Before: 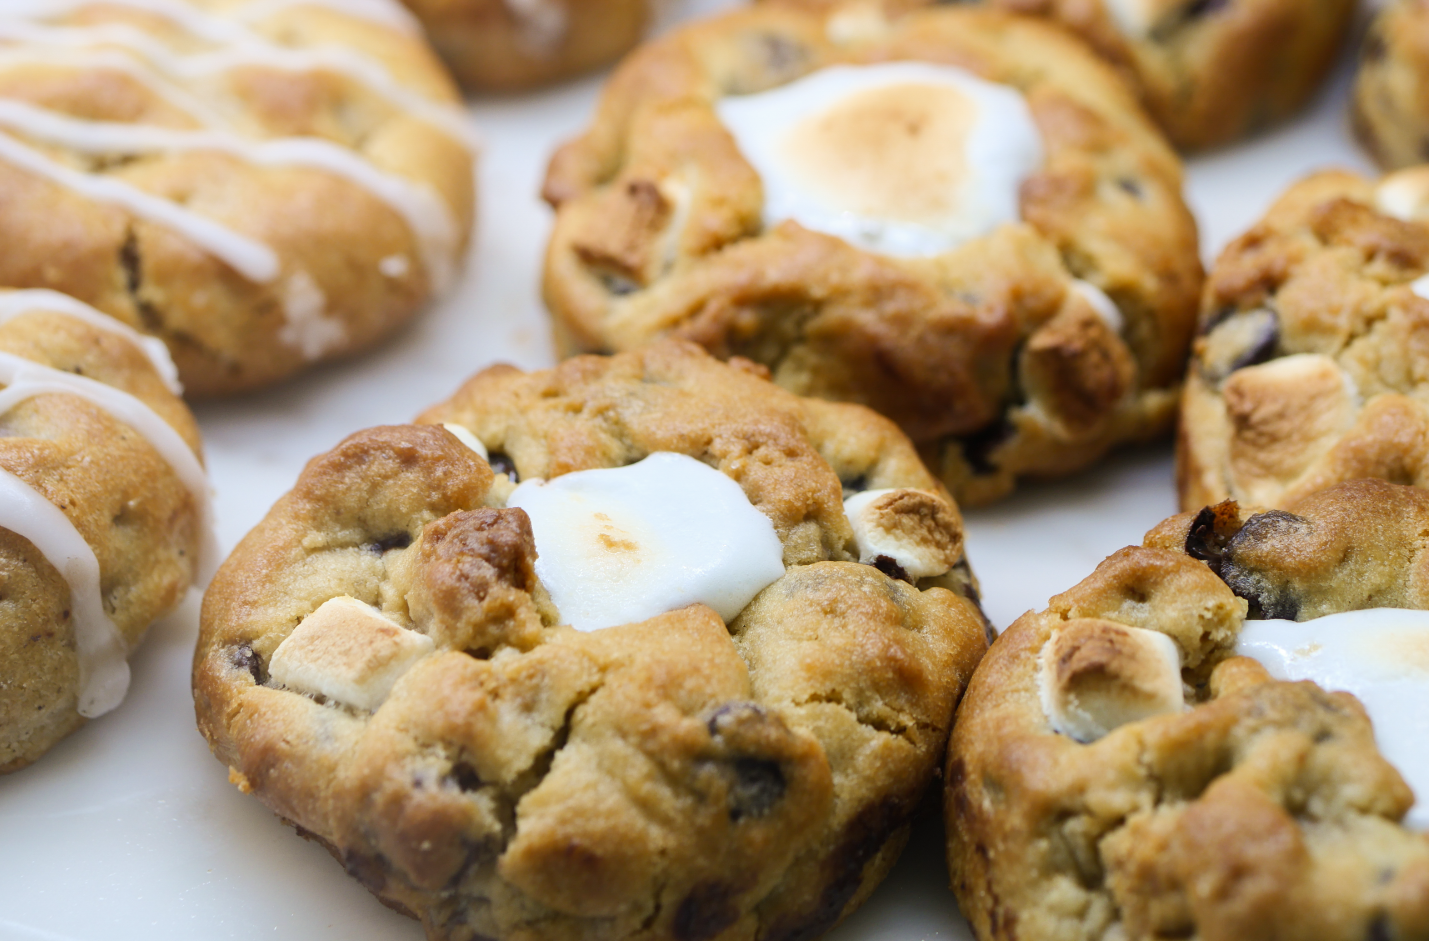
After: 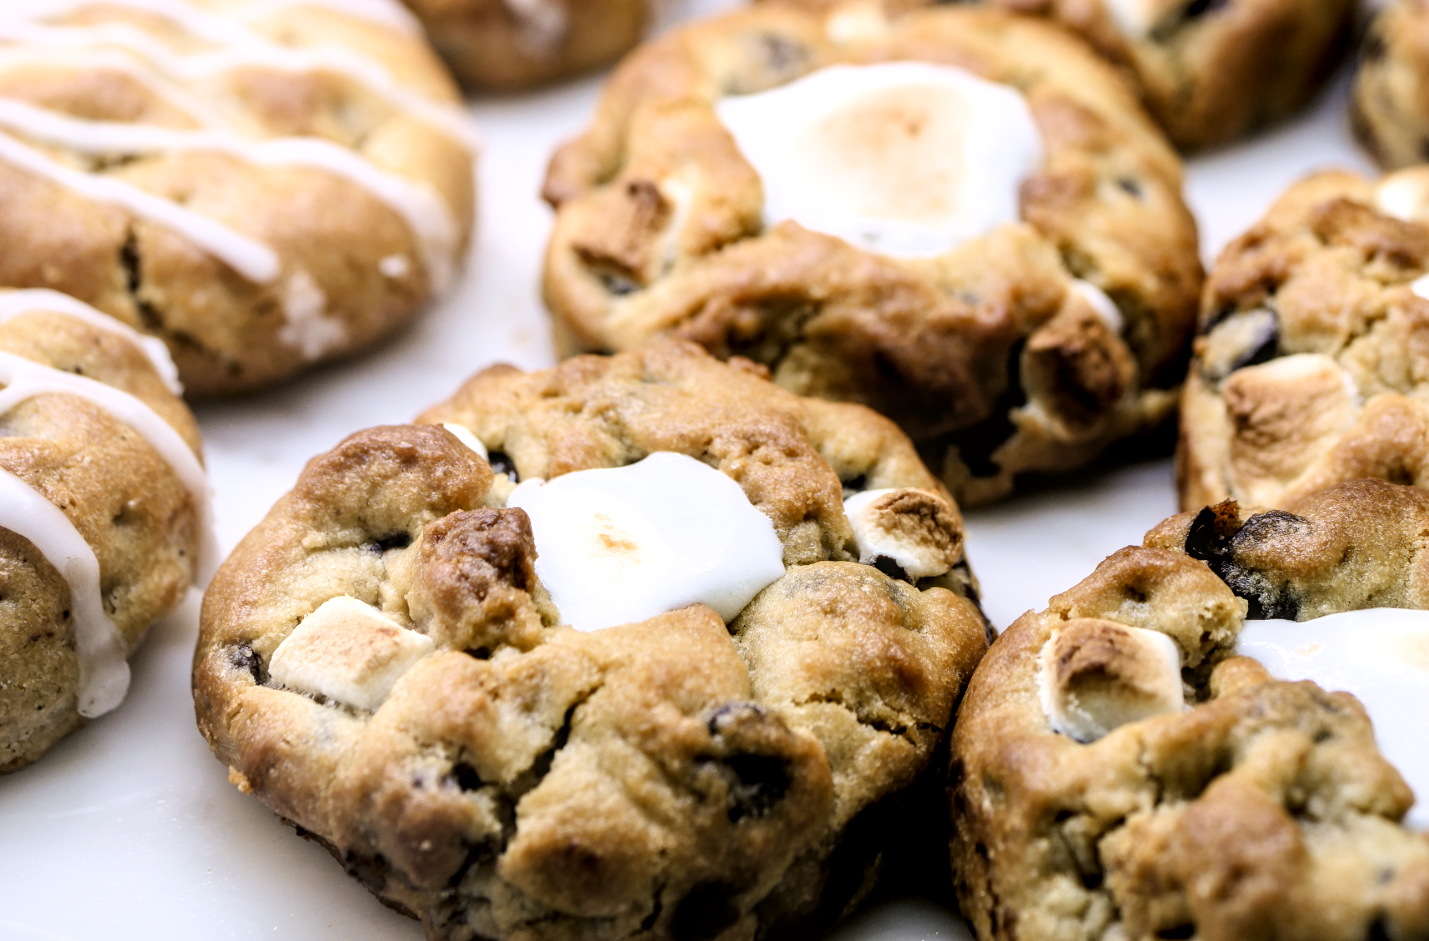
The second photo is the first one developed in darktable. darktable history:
color correction: highlights a* 3.09, highlights b* -1.6, shadows a* -0.073, shadows b* 2.04, saturation 0.982
local contrast: detail 130%
filmic rgb: black relative exposure -5.47 EV, white relative exposure 2.5 EV, target black luminance 0%, hardness 4.55, latitude 66.86%, contrast 1.453, shadows ↔ highlights balance -3.51%
